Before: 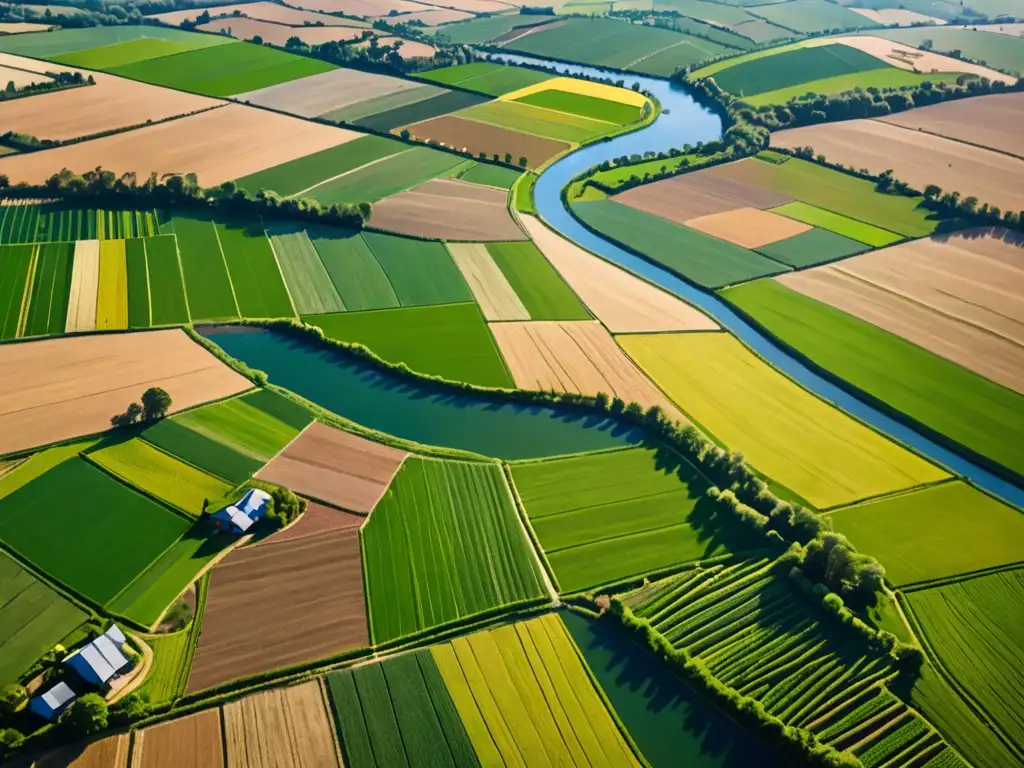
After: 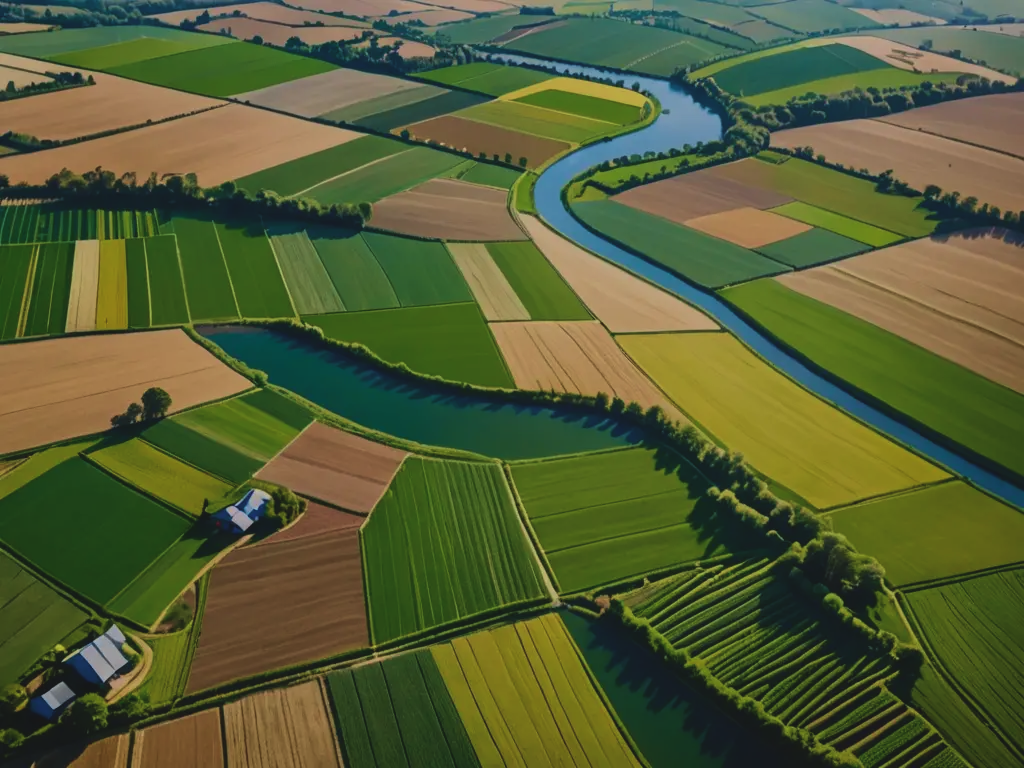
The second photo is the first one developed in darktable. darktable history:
velvia: on, module defaults
exposure: black level correction -0.016, exposure -1.018 EV, compensate highlight preservation false
